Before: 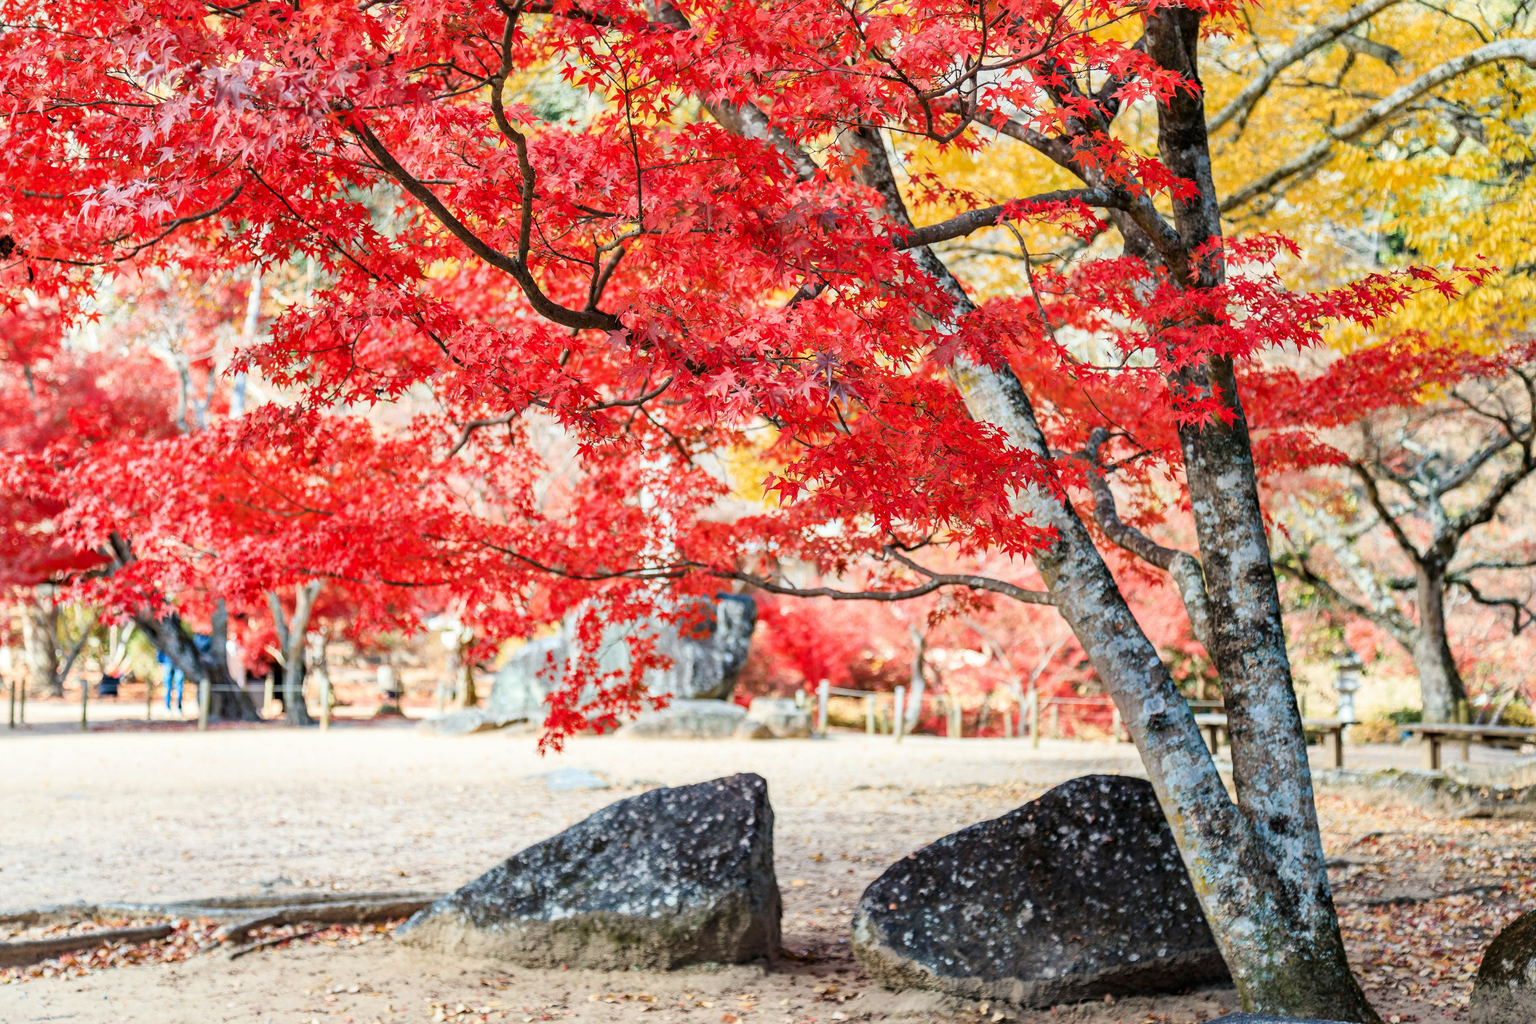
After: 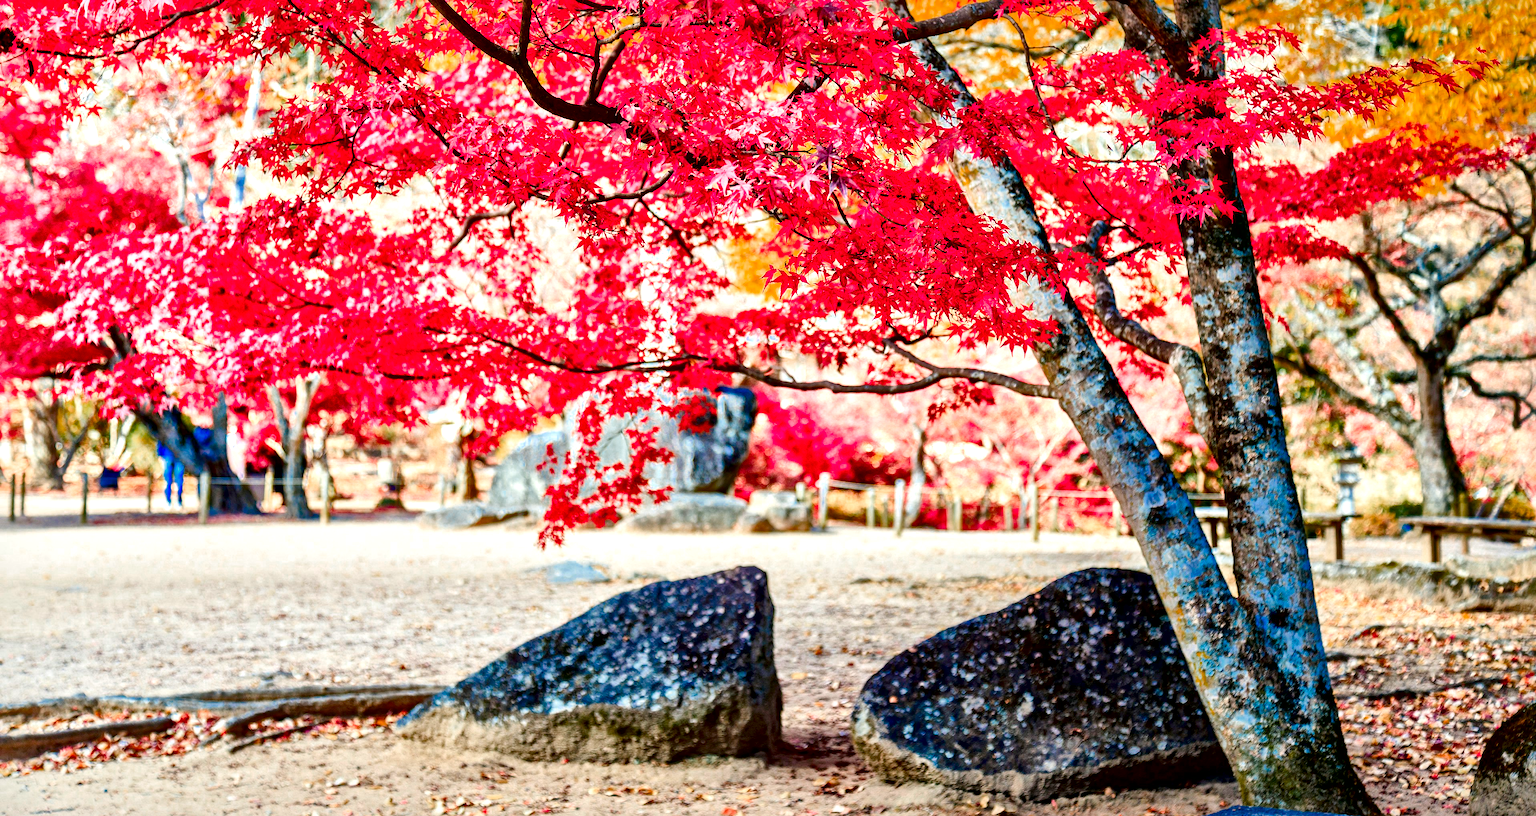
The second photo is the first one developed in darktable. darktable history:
color correction: highlights a* -0.239, highlights b* -0.098
tone equalizer: on, module defaults
color zones: curves: ch0 [(0, 0.553) (0.123, 0.58) (0.23, 0.419) (0.468, 0.155) (0.605, 0.132) (0.723, 0.063) (0.833, 0.172) (0.921, 0.468)]; ch1 [(0.025, 0.645) (0.229, 0.584) (0.326, 0.551) (0.537, 0.446) (0.599, 0.911) (0.708, 1) (0.805, 0.944)]; ch2 [(0.086, 0.468) (0.254, 0.464) (0.638, 0.564) (0.702, 0.592) (0.768, 0.564)]
crop and rotate: top 20.263%
local contrast: mode bilateral grid, contrast 44, coarseness 70, detail 214%, midtone range 0.2
color balance rgb: linear chroma grading › shadows -8.568%, linear chroma grading › global chroma 9.863%, perceptual saturation grading › global saturation 20%, perceptual saturation grading › highlights -25.302%, perceptual saturation grading › shadows 49.365%, global vibrance 20%
tone curve: curves: ch0 [(0, 0) (0.08, 0.056) (0.4, 0.4) (0.6, 0.612) (0.92, 0.924) (1, 1)], color space Lab, independent channels, preserve colors none
